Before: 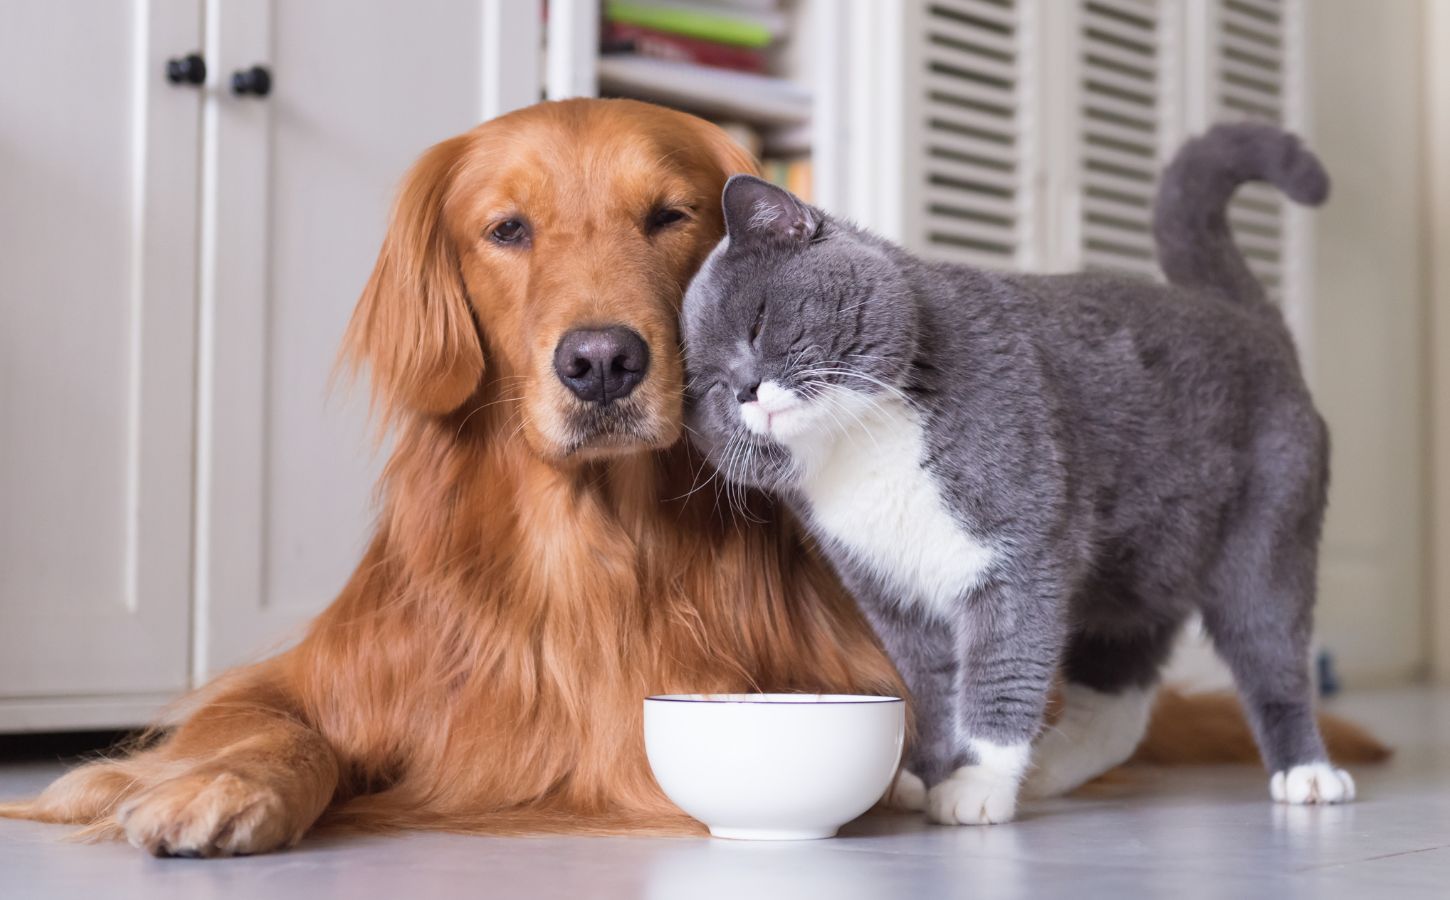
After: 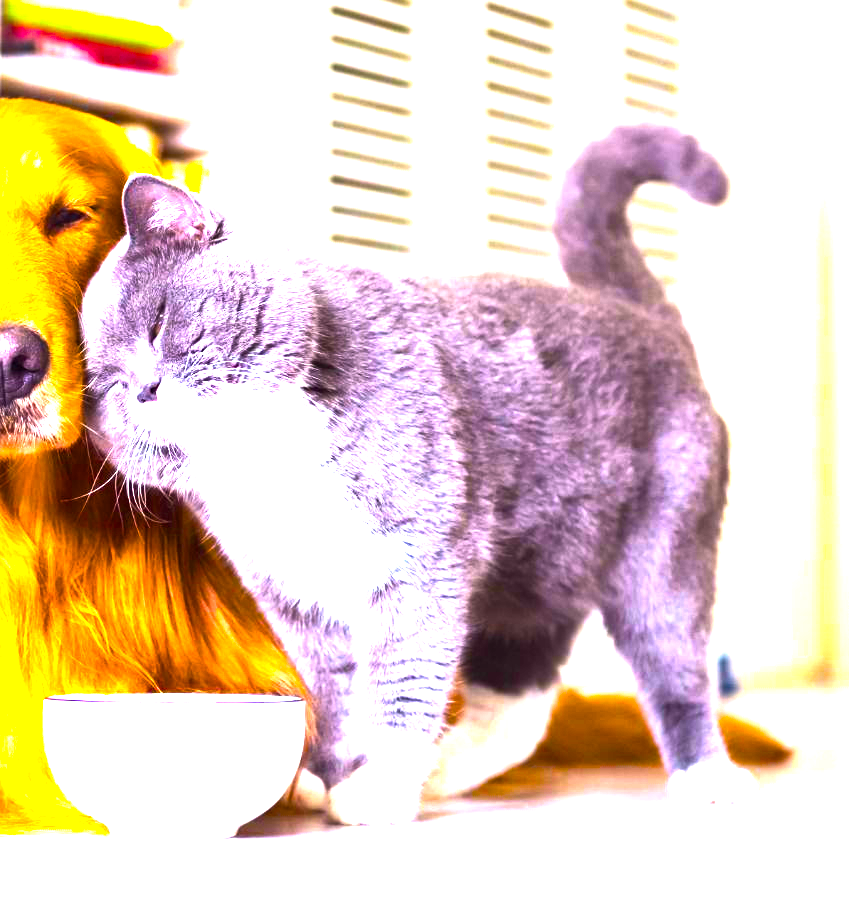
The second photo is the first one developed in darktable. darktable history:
exposure: exposure 0.6 EV, compensate highlight preservation false
crop: left 41.402%
color balance rgb: linear chroma grading › global chroma 20%, perceptual saturation grading › global saturation 65%, perceptual saturation grading › highlights 60%, perceptual saturation grading › mid-tones 50%, perceptual saturation grading › shadows 50%, perceptual brilliance grading › global brilliance 30%, perceptual brilliance grading › highlights 50%, perceptual brilliance grading › mid-tones 50%, perceptual brilliance grading › shadows -22%, global vibrance 20%
